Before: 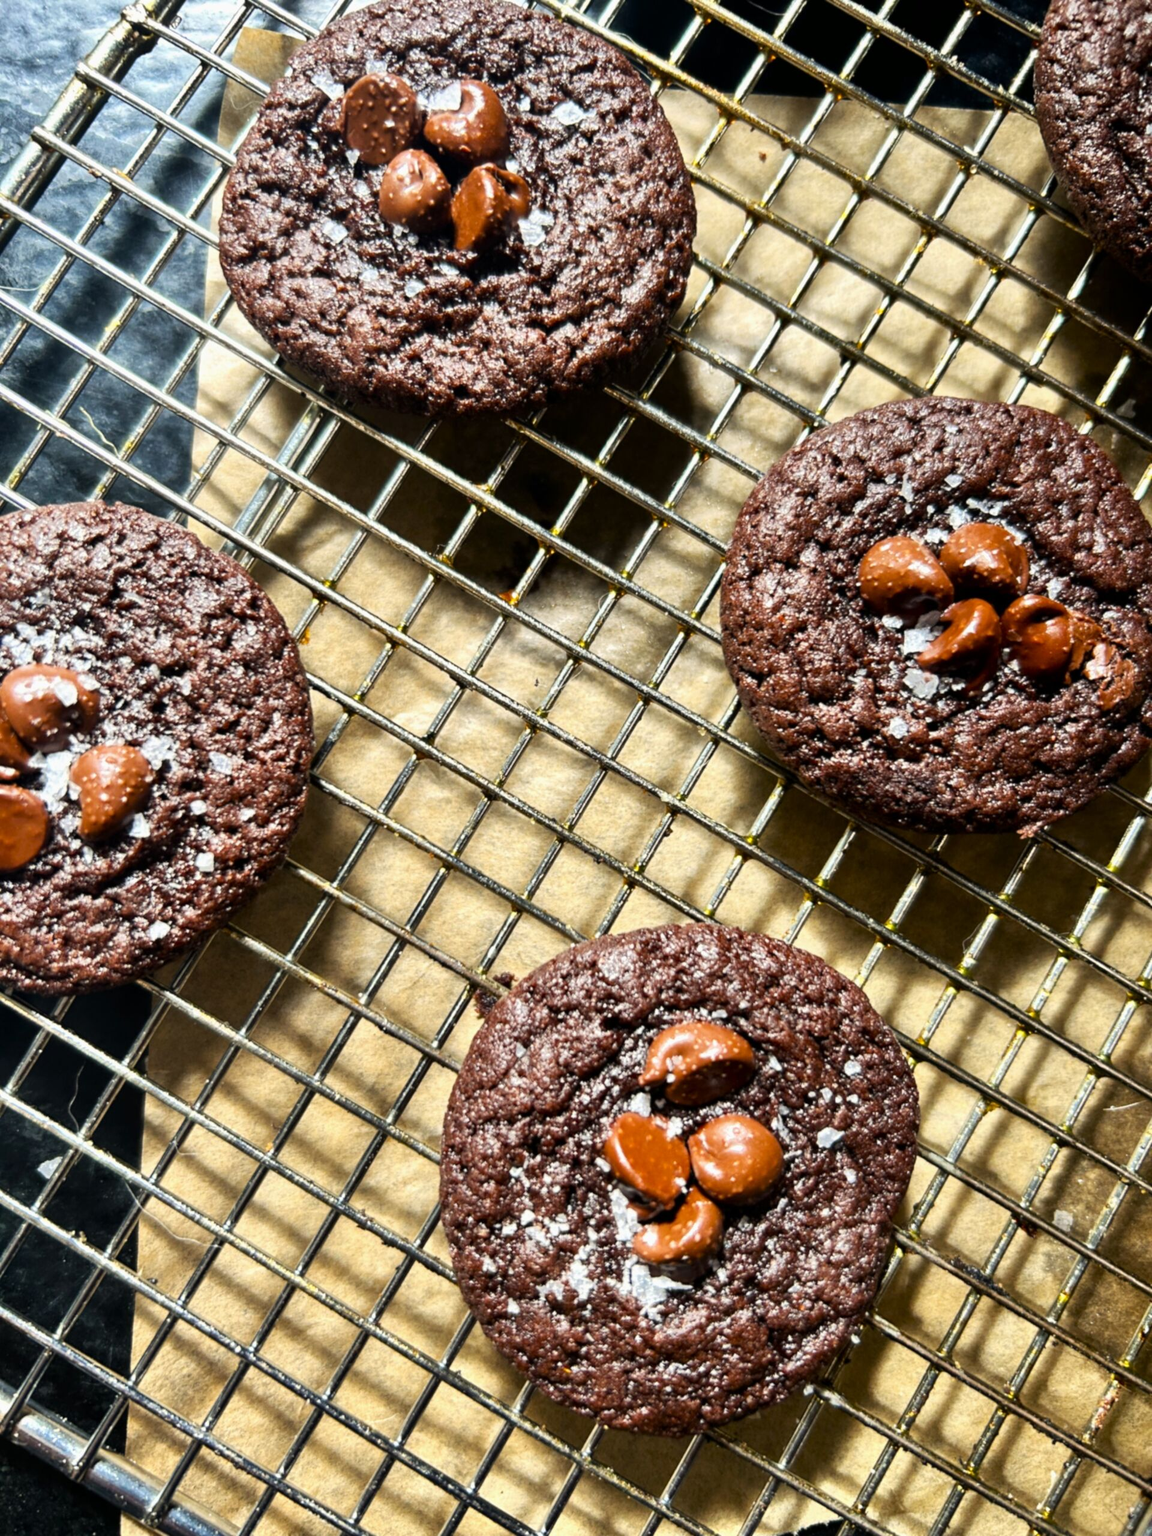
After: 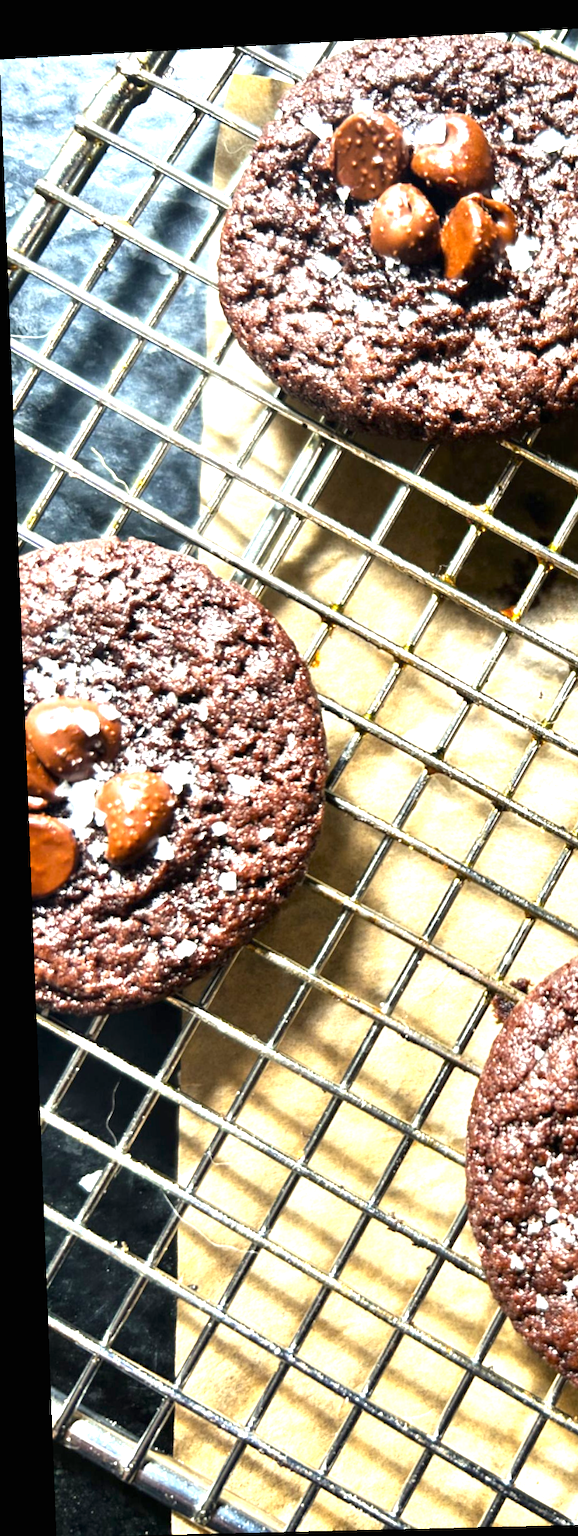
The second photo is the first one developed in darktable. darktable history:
rotate and perspective: rotation -2.22°, lens shift (horizontal) -0.022, automatic cropping off
exposure: black level correction 0, exposure 1.125 EV, compensate exposure bias true, compensate highlight preservation false
crop and rotate: left 0%, top 0%, right 50.845%
